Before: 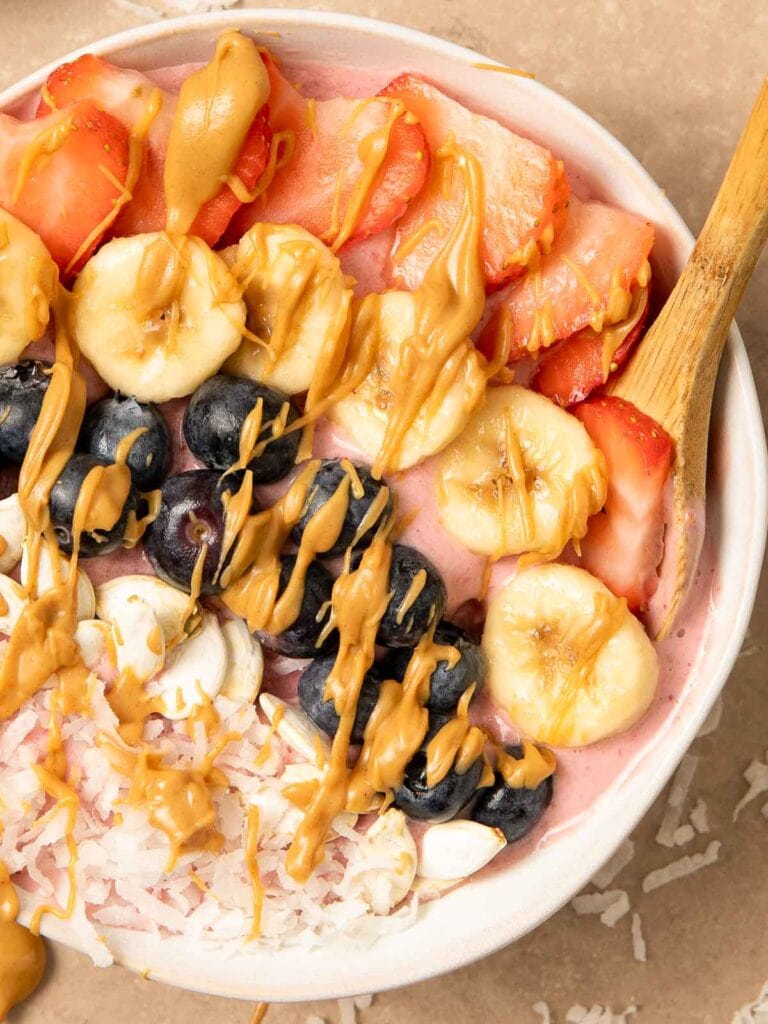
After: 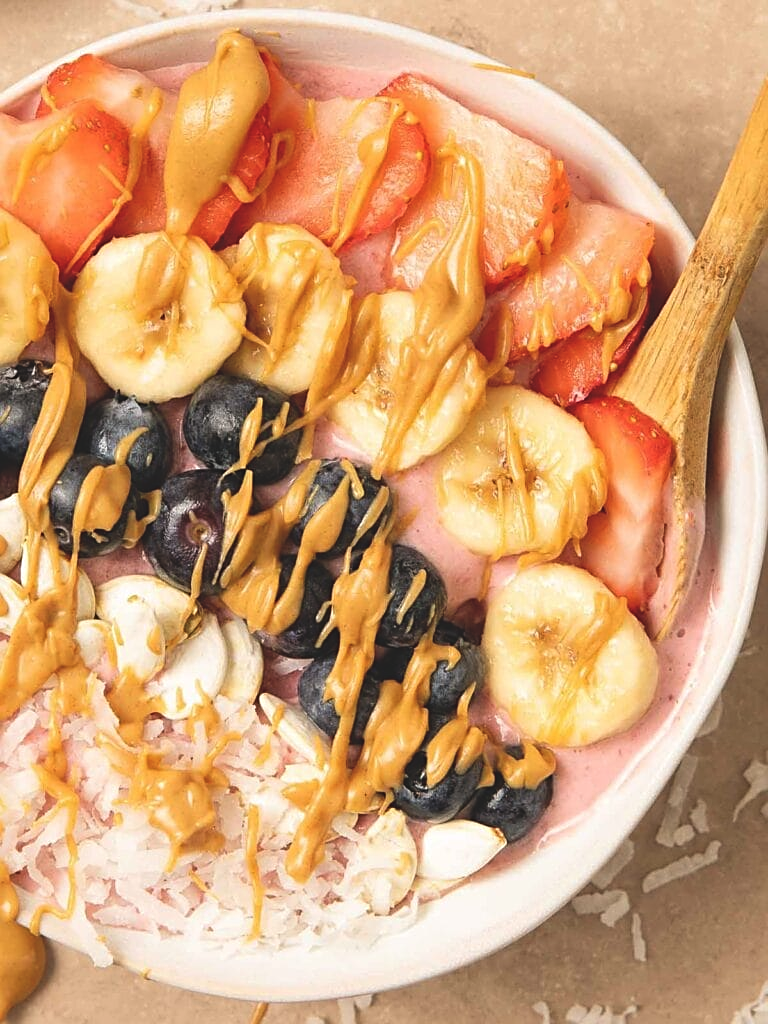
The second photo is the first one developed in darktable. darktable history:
exposure: black level correction -0.015, compensate highlight preservation false
sharpen: on, module defaults
